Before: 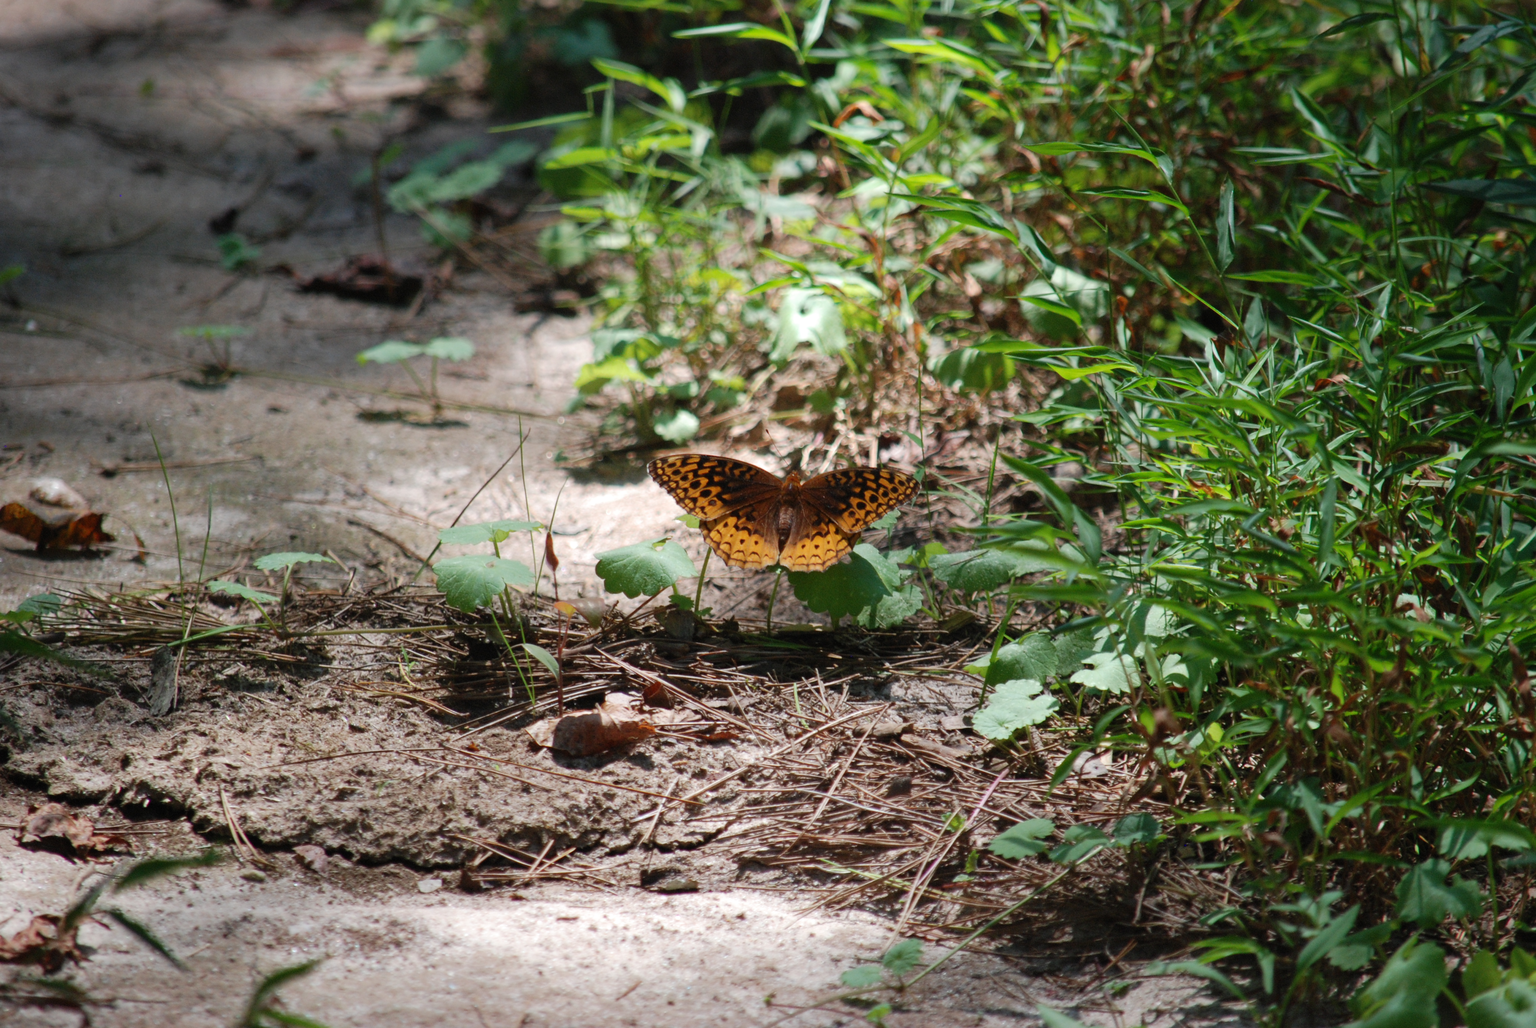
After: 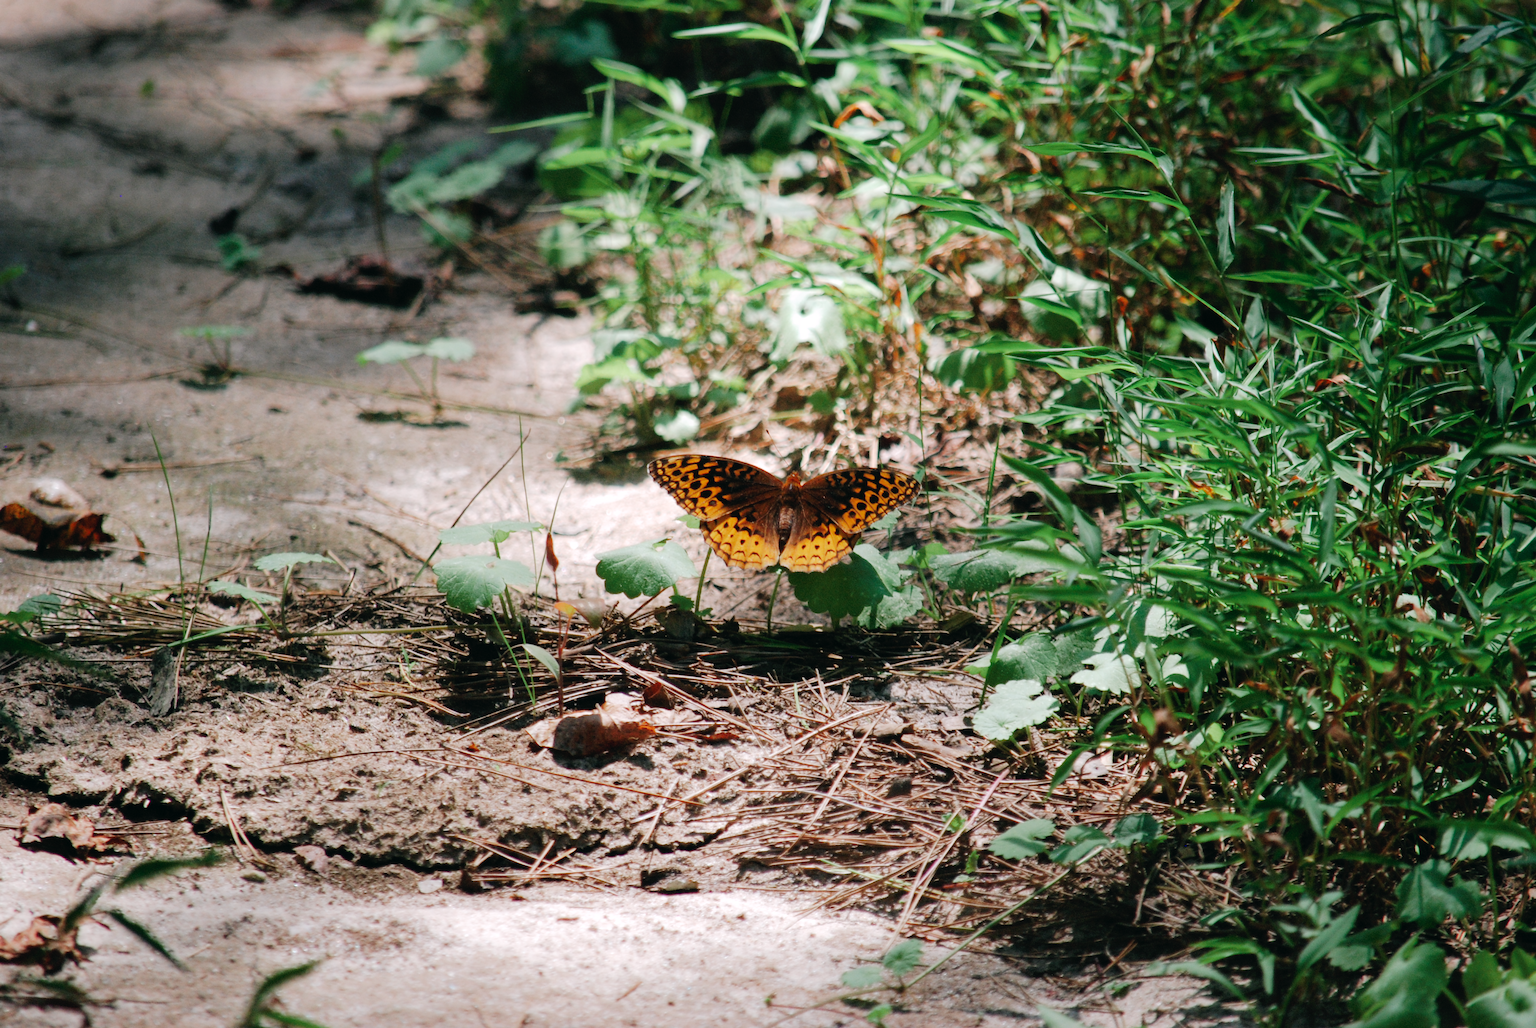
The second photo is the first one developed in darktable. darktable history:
tone curve: curves: ch0 [(0, 0) (0.003, 0.009) (0.011, 0.009) (0.025, 0.01) (0.044, 0.02) (0.069, 0.032) (0.1, 0.048) (0.136, 0.092) (0.177, 0.153) (0.224, 0.217) (0.277, 0.306) (0.335, 0.402) (0.399, 0.488) (0.468, 0.574) (0.543, 0.648) (0.623, 0.716) (0.709, 0.783) (0.801, 0.851) (0.898, 0.92) (1, 1)], preserve colors none
color look up table: target L [92.14, 90.04, 86.92, 86.2, 69.76, 63.49, 58.88, 52.5, 42.17, 37.5, 22.29, 200.57, 89.54, 80.1, 61.7, 57.91, 60.13, 50.09, 49.32, 46.57, 42.04, 37.7, 30.6, 17.62, 98.13, 82.9, 73.21, 70.53, 70.09, 60.2, 58.64, 67.94, 51.74, 42.12, 39.85, 36.29, 31.2, 31.19, 31.38, 13.57, 6.365, 84.36, 79.55, 63.23, 59.24, 60.52, 36.69, 32.4, 6.729], target a [-23.22, -21.41, -38.09, -40.51, -18.13, -39.4, -59.41, -27.55, -16.93, -30.11, -19.47, 0, 4.301, 12.45, 30.26, 61.84, 16.4, 8.887, 46.84, 72.38, 47.44, 54.7, 5.206, 25.77, 2.595, 33.16, 37.14, 21.13, 32.2, 45.8, 71.24, 54.39, 63.21, 5.967, 15.89, 40.74, 42.41, 21.97, 19.48, 22.27, 21.52, -43.93, -33.78, -41.99, -20.27, -15.24, -20.56, -5.609, -4.938], target b [47.43, 16.85, 27.87, 10.74, 8.735, 21.55, 37.56, 39.89, 21.32, 21.04, 16.56, 0, 23.2, 64.46, 36.43, 32.82, 9.2, 45.85, 18.66, 51.87, 42.75, 41.31, 3.45, 17.69, -2.003, -19.38, 2.019, -23.05, -38.6, -19.97, -30.2, -39.83, -2.976, -63.87, -38.54, -55.47, -8.448, -12.96, -73.16, -36.81, -19.47, -18.24, -23.64, -2.726, -44.36, -15.78, -4.033, -25.52, -9.063], num patches 49
